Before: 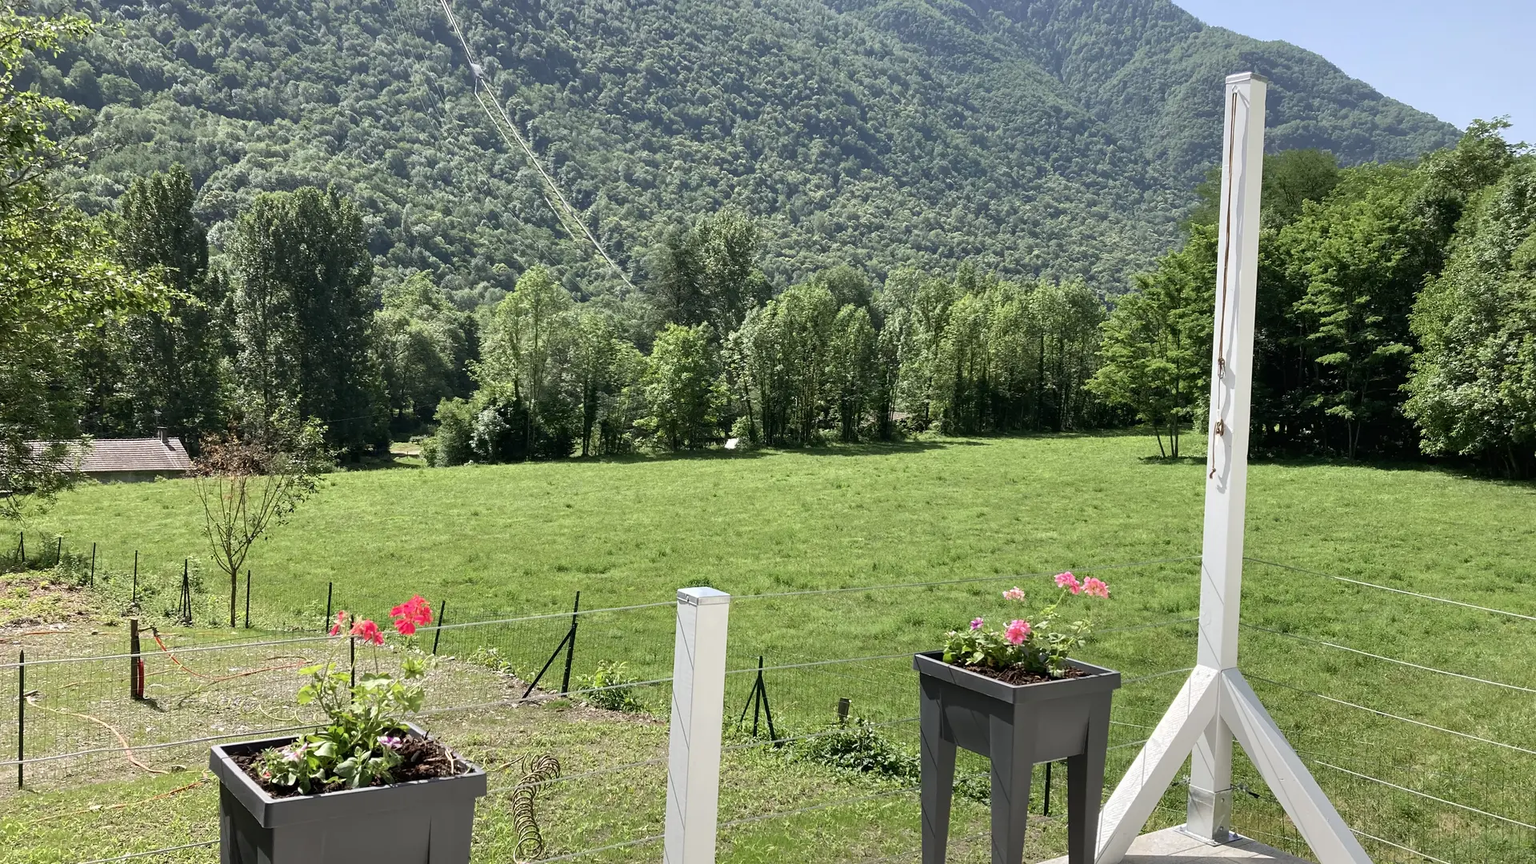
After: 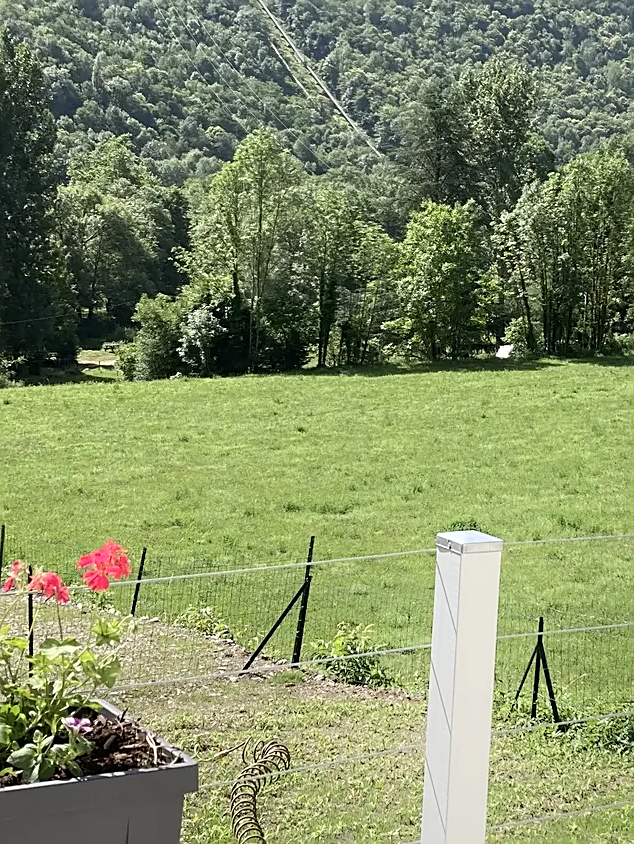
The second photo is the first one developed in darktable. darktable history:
sharpen: on, module defaults
shadows and highlights: shadows -21.66, highlights 98.49, soften with gaussian
crop and rotate: left 21.358%, top 18.808%, right 45.591%, bottom 3.005%
